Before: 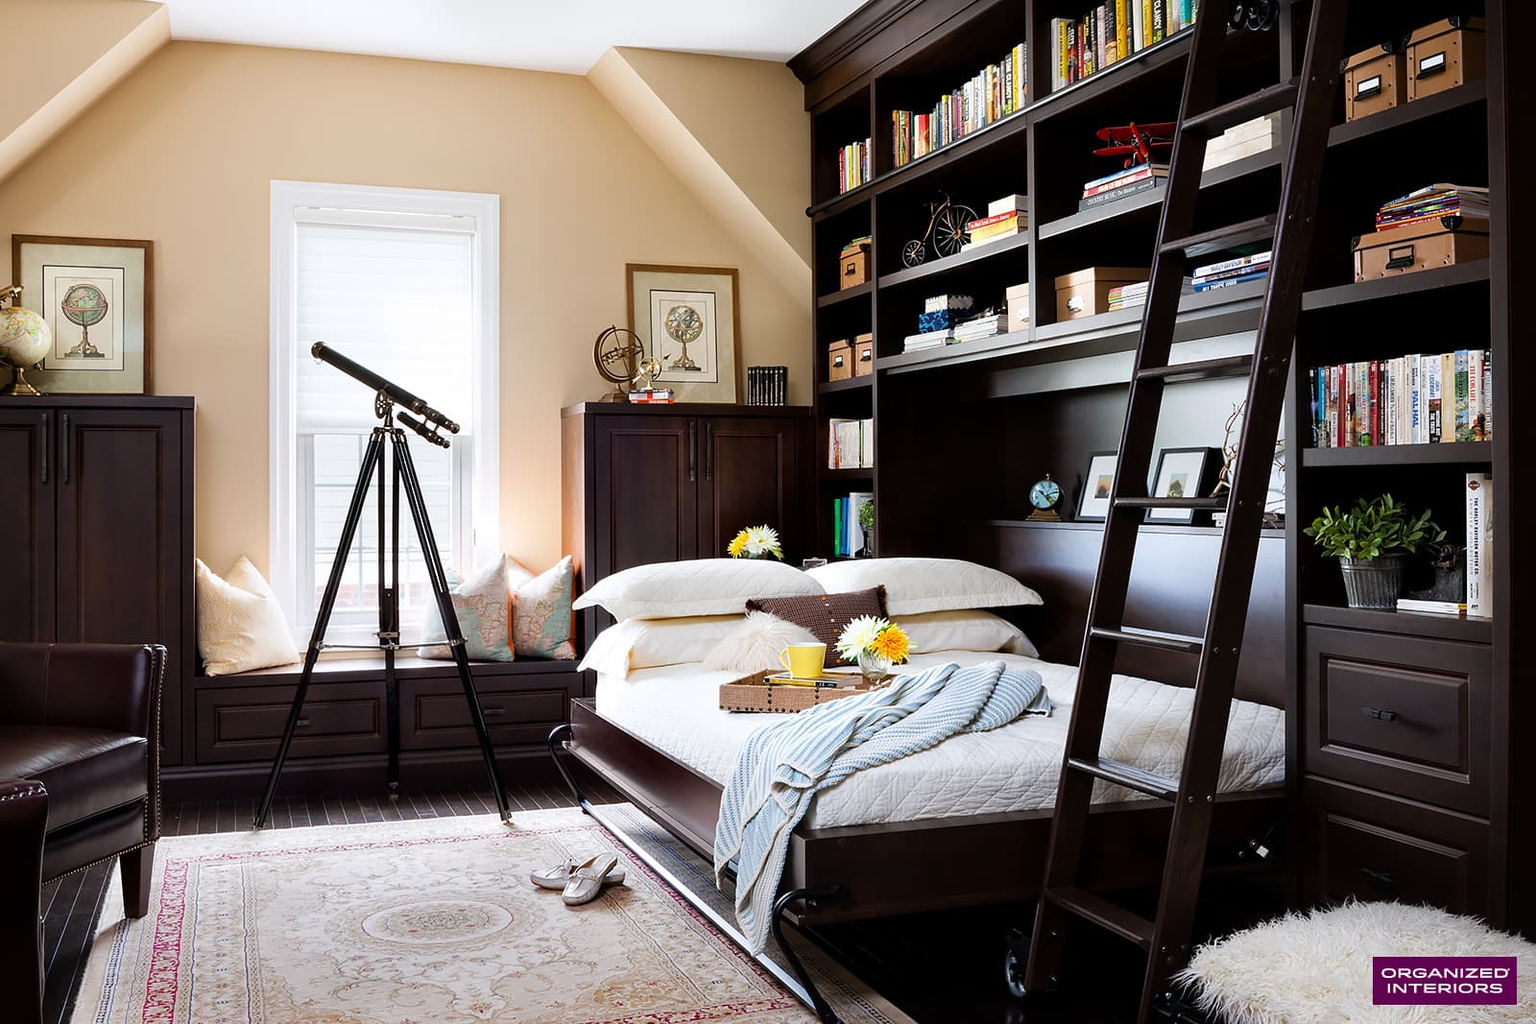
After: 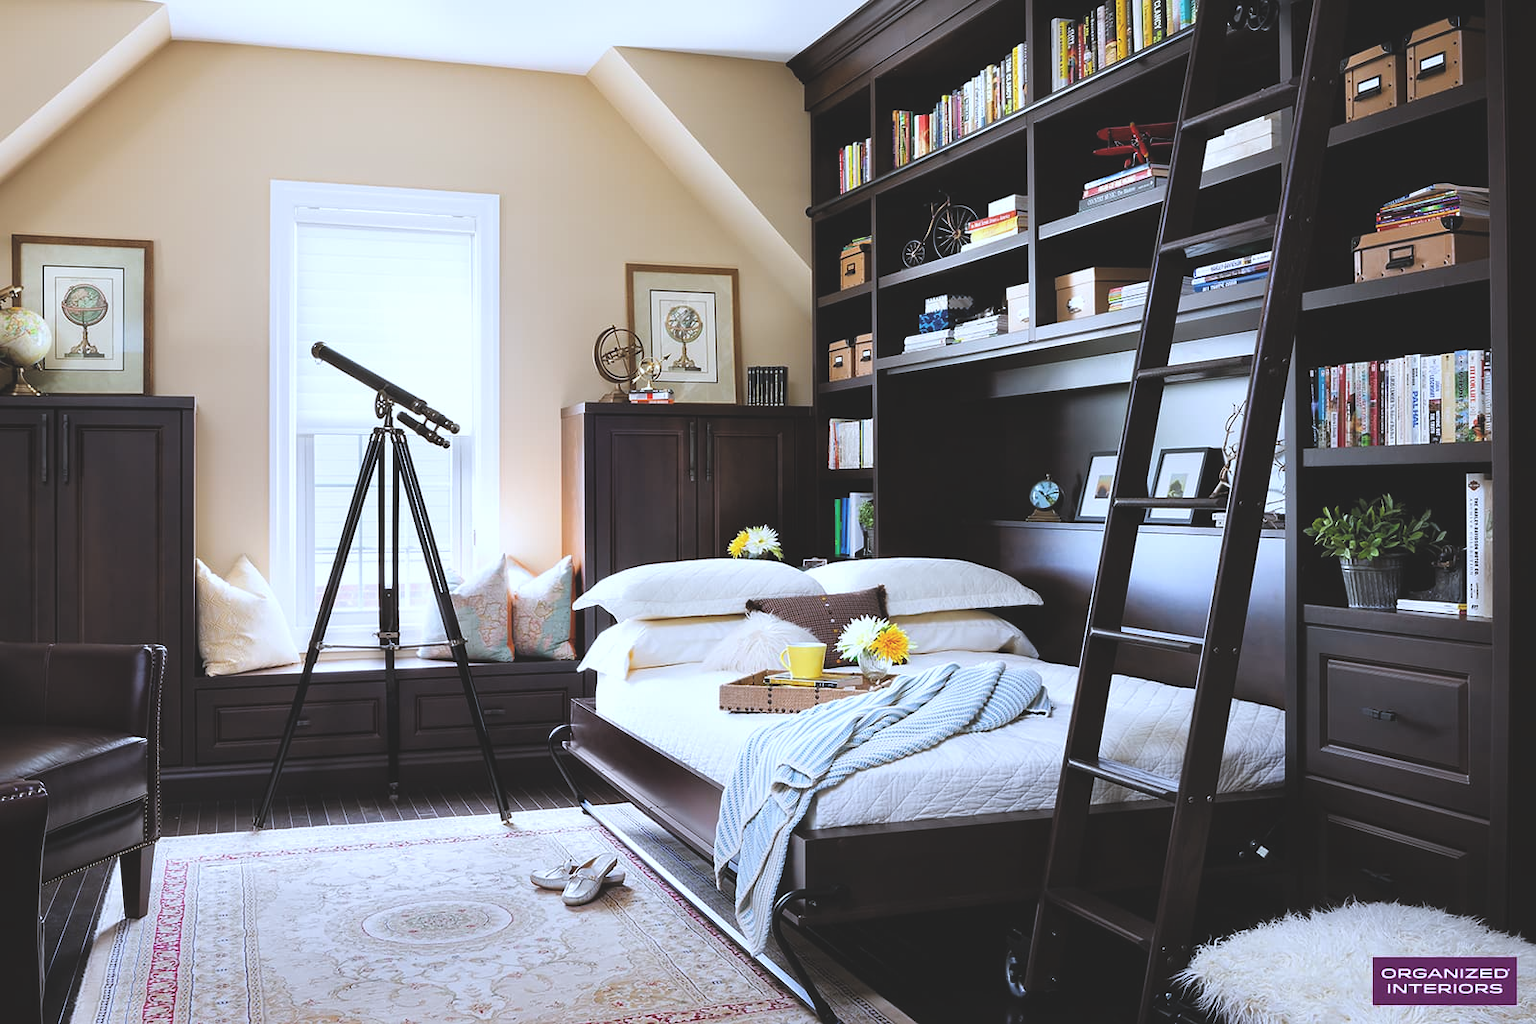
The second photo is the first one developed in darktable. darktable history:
exposure: black level correction -0.025, exposure -0.117 EV, compensate highlight preservation false
rgb levels: levels [[0.013, 0.434, 0.89], [0, 0.5, 1], [0, 0.5, 1]]
white balance: red 0.931, blue 1.11
